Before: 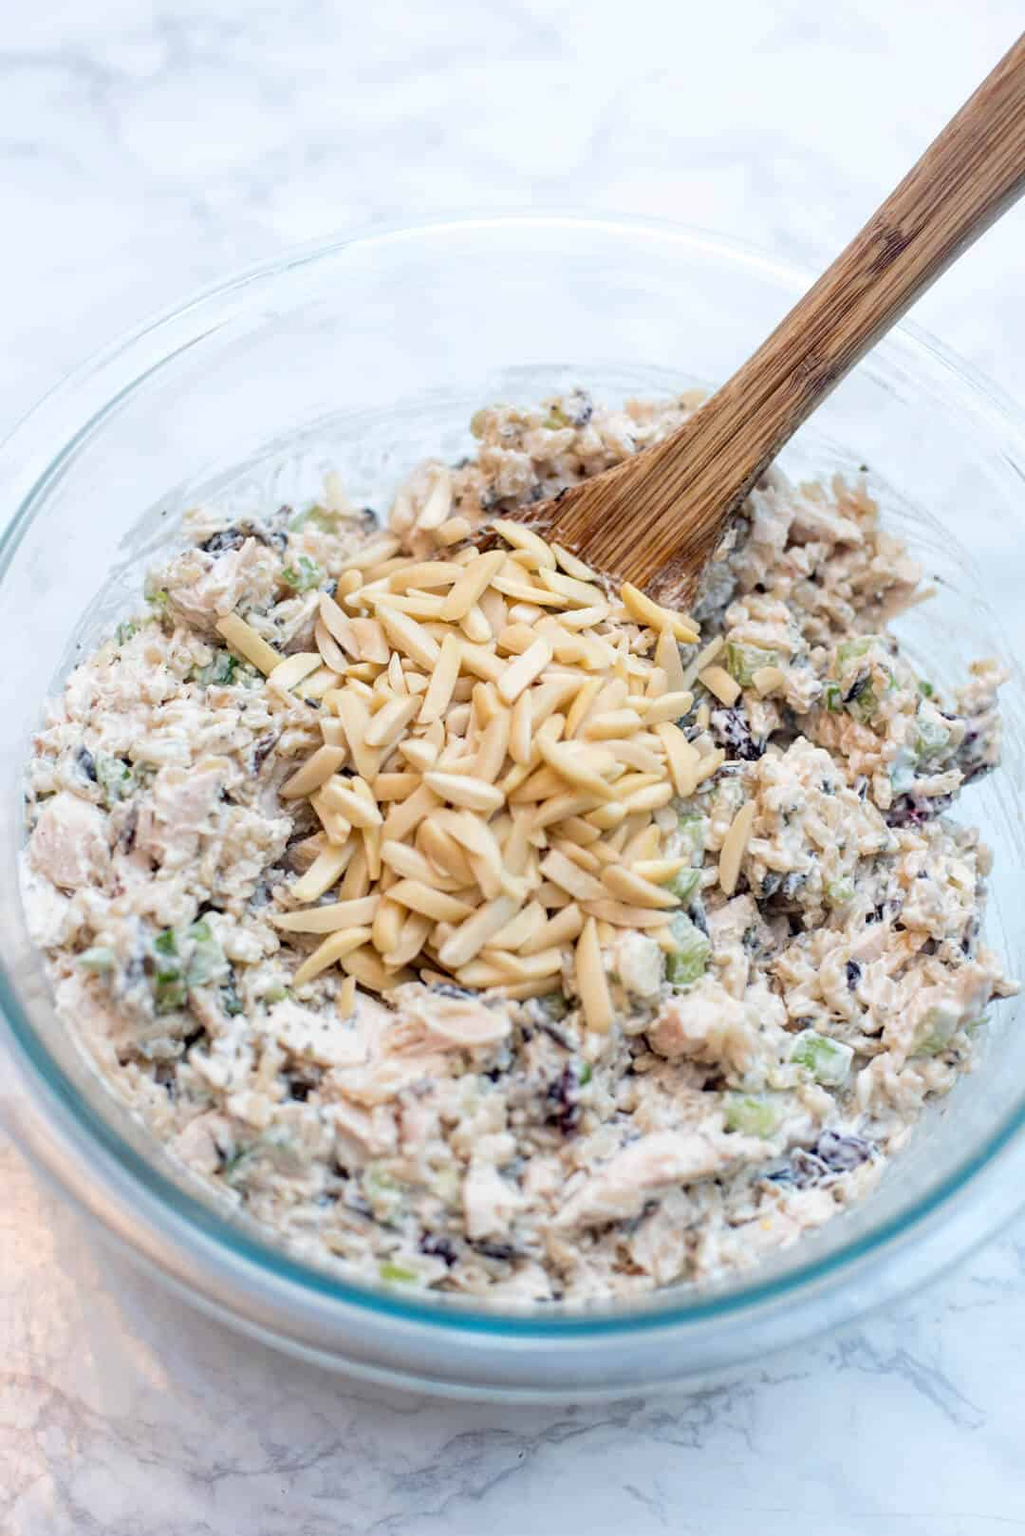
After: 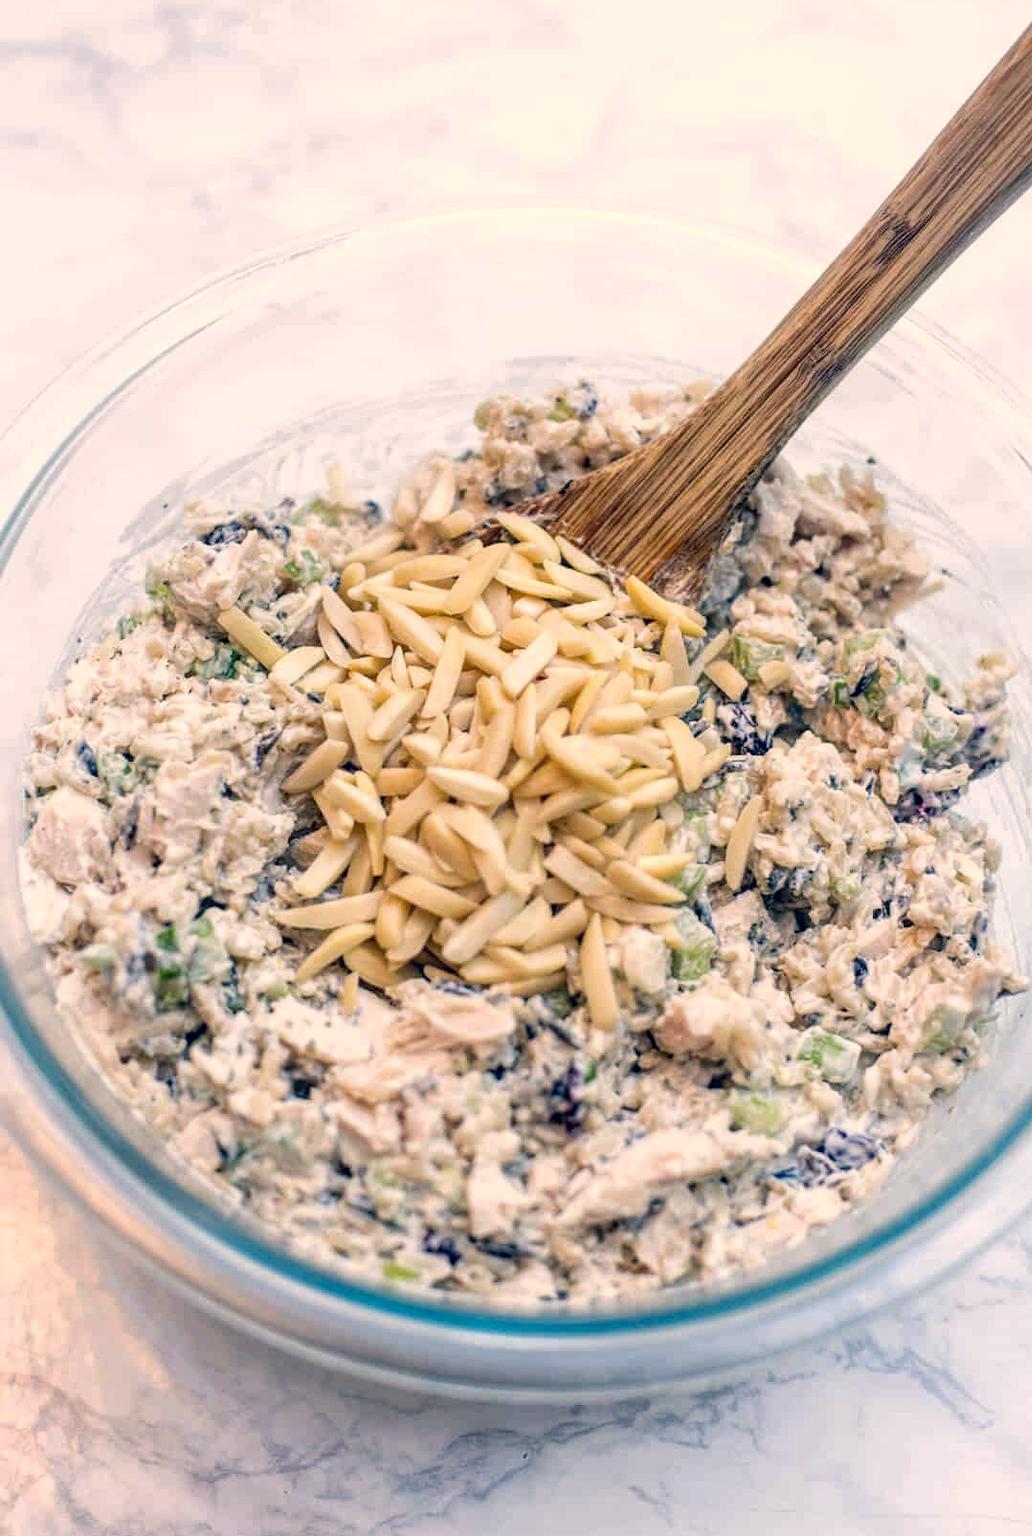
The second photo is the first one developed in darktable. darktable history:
tone equalizer: on, module defaults
local contrast: on, module defaults
crop: top 0.803%, right 0.064%
color correction: highlights a* 10.32, highlights b* 14.36, shadows a* -9.95, shadows b* -15.03
